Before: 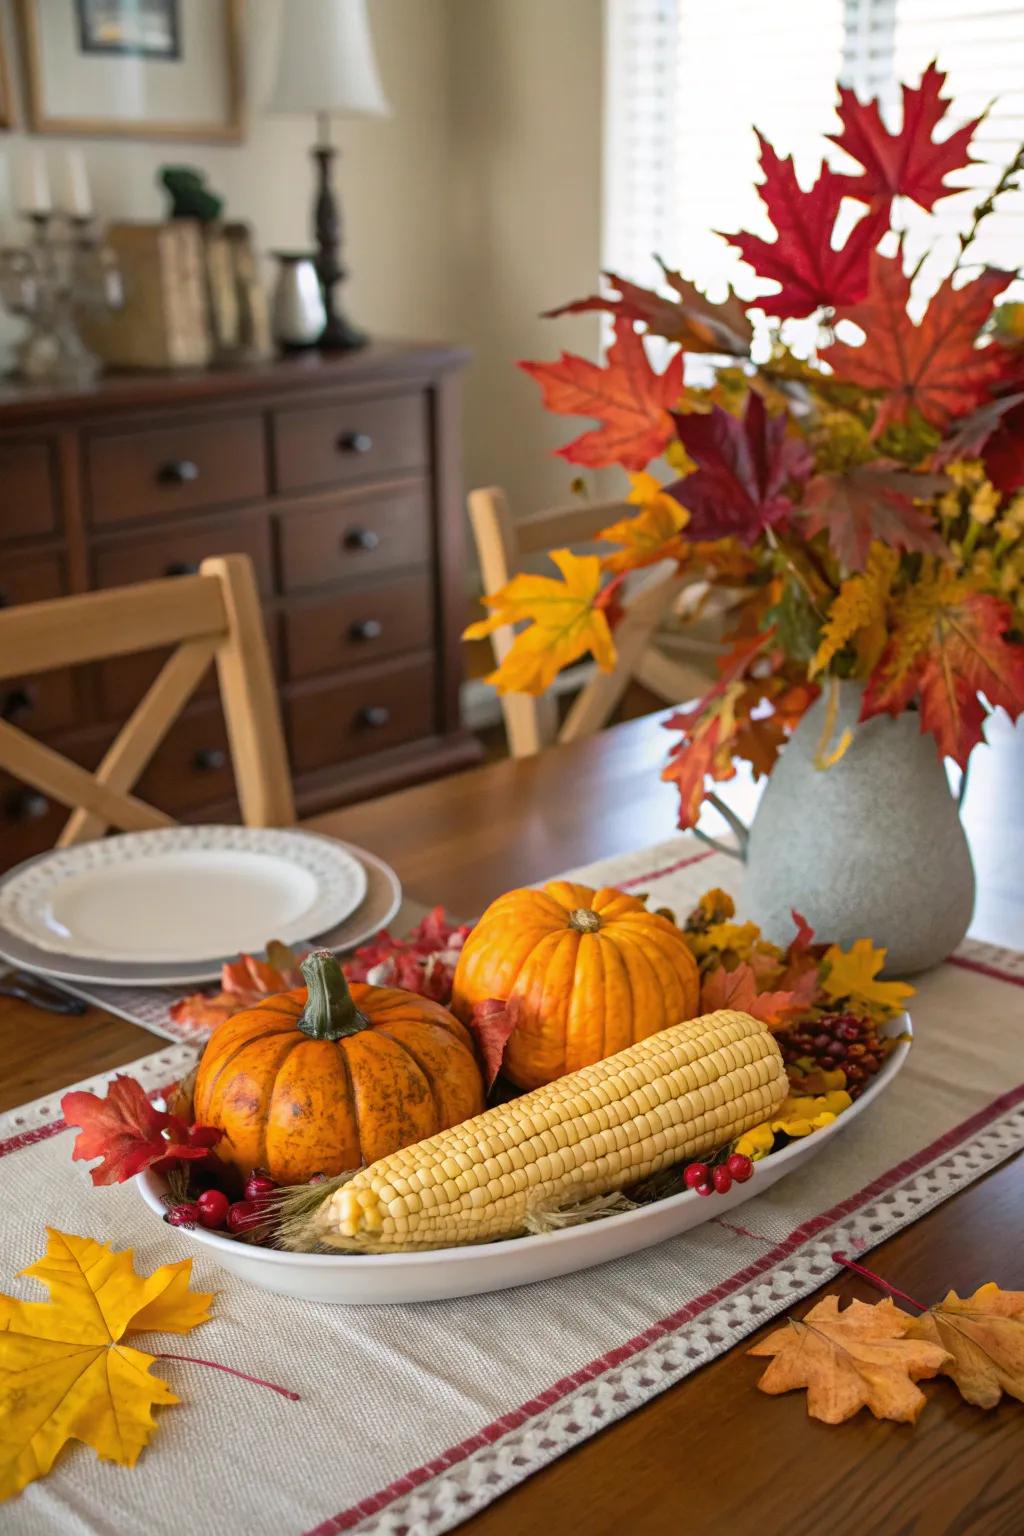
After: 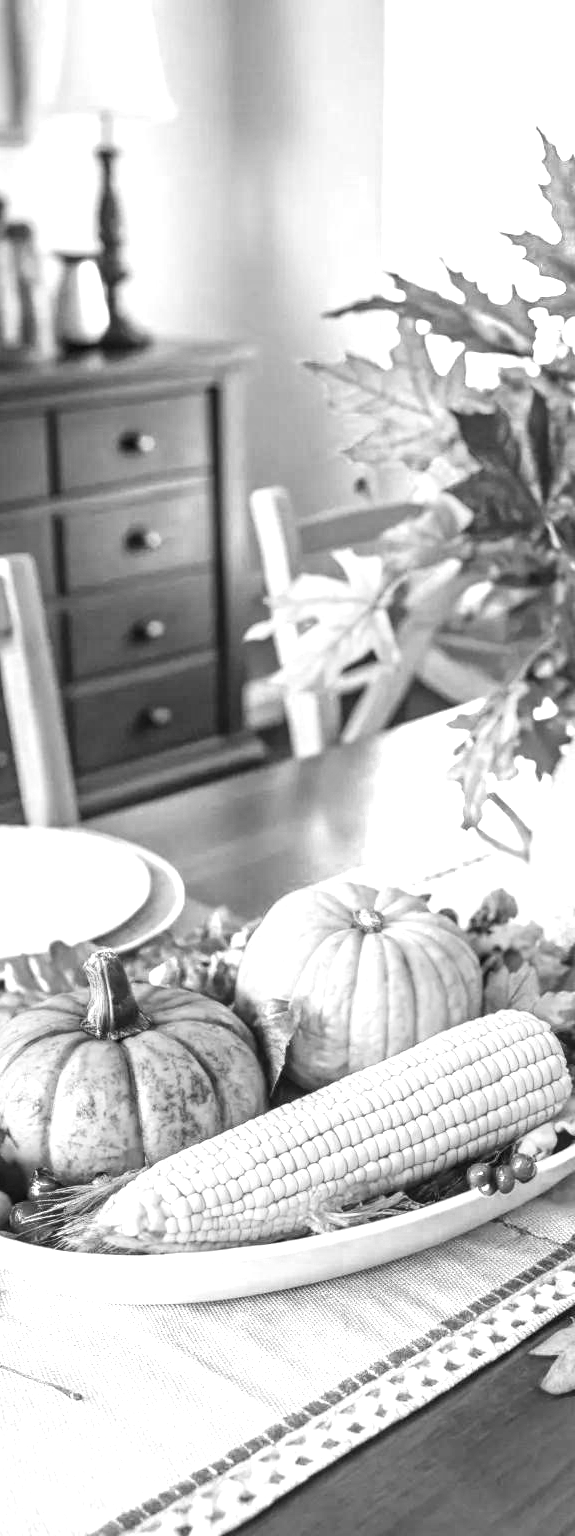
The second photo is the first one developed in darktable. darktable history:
color zones: curves: ch0 [(0, 0.613) (0.01, 0.613) (0.245, 0.448) (0.498, 0.529) (0.642, 0.665) (0.879, 0.777) (0.99, 0.613)]; ch1 [(0, 0) (0.143, 0) (0.286, 0) (0.429, 0) (0.571, 0) (0.714, 0) (0.857, 0)]
color balance rgb: shadows lift › chroma 4.028%, shadows lift › hue 89.13°, highlights gain › chroma 1.114%, highlights gain › hue 53.89°, perceptual saturation grading › global saturation 25.219%, global vibrance 20%
local contrast: detail 130%
exposure: black level correction 0, exposure 1.589 EV, compensate exposure bias true, compensate highlight preservation false
contrast brightness saturation: contrast 0.146, brightness -0.013, saturation 0.104
crop: left 21.233%, right 22.612%
